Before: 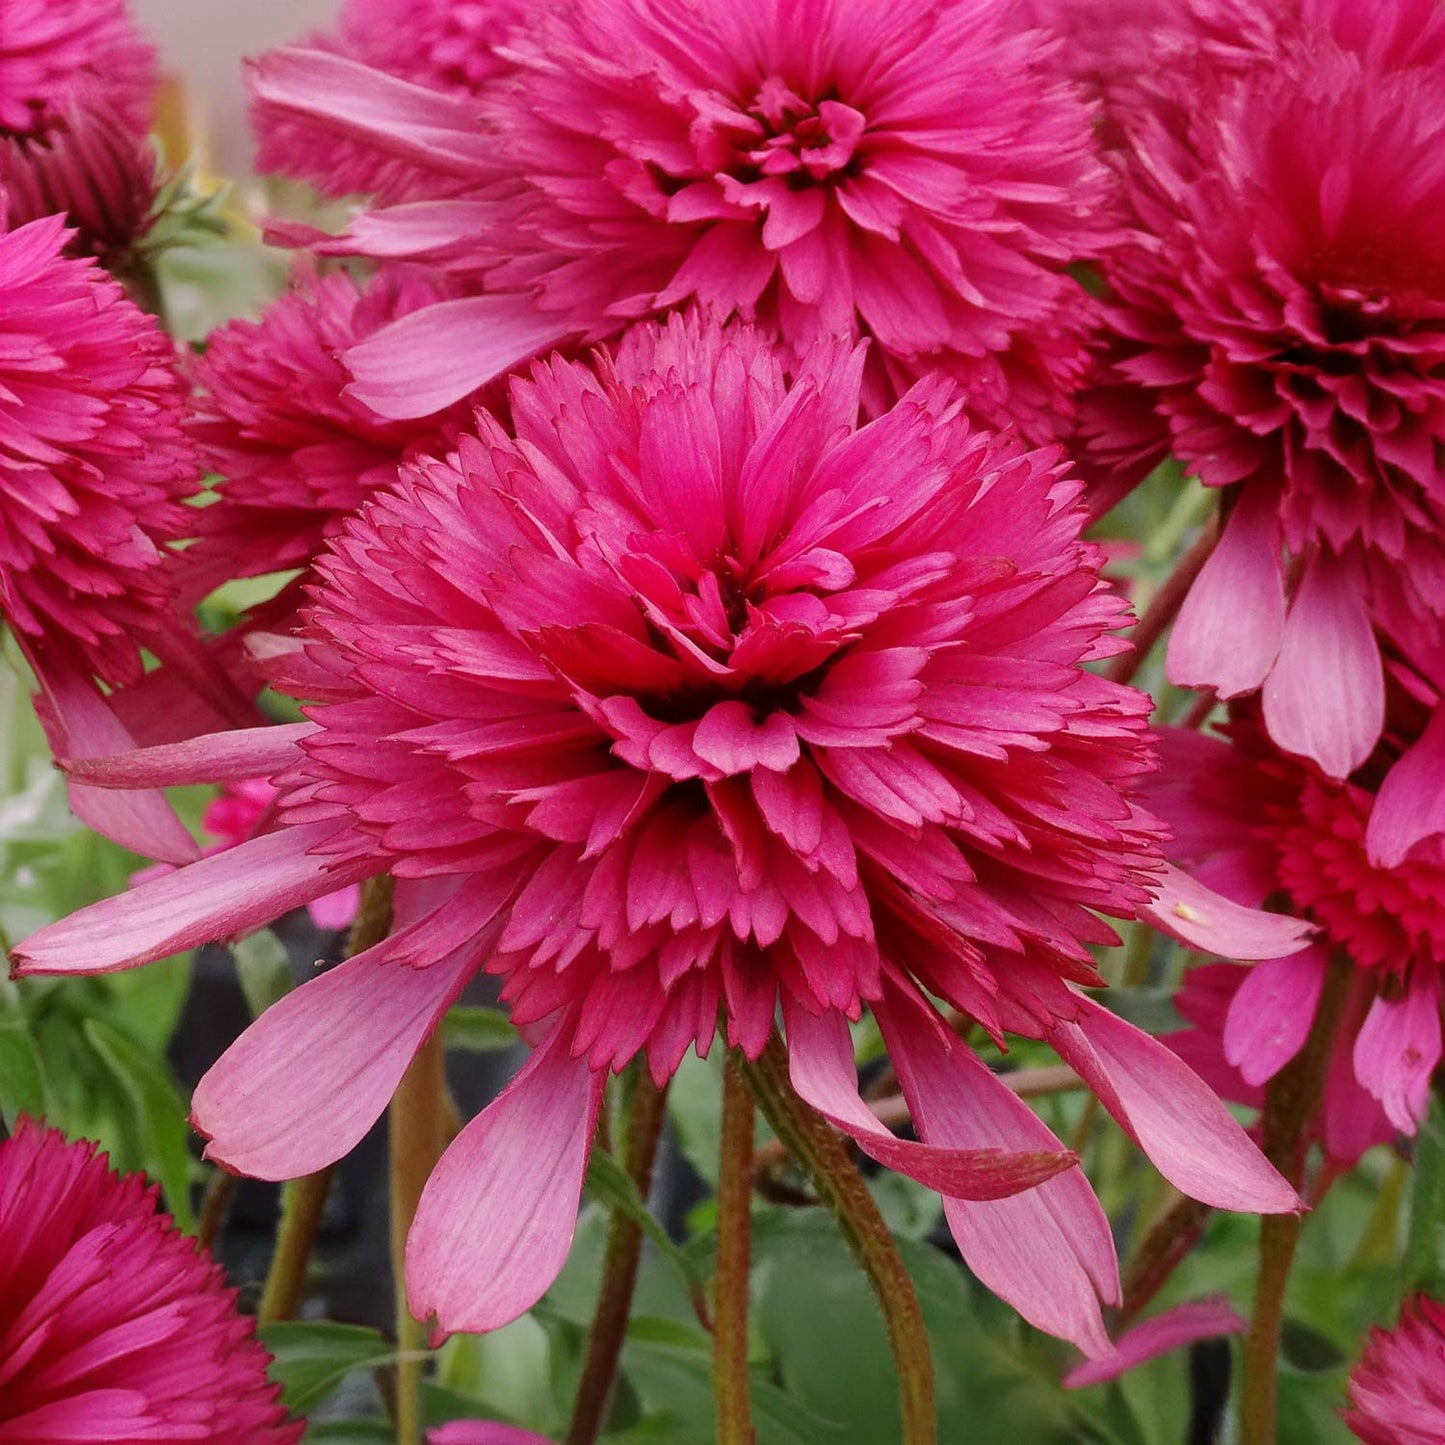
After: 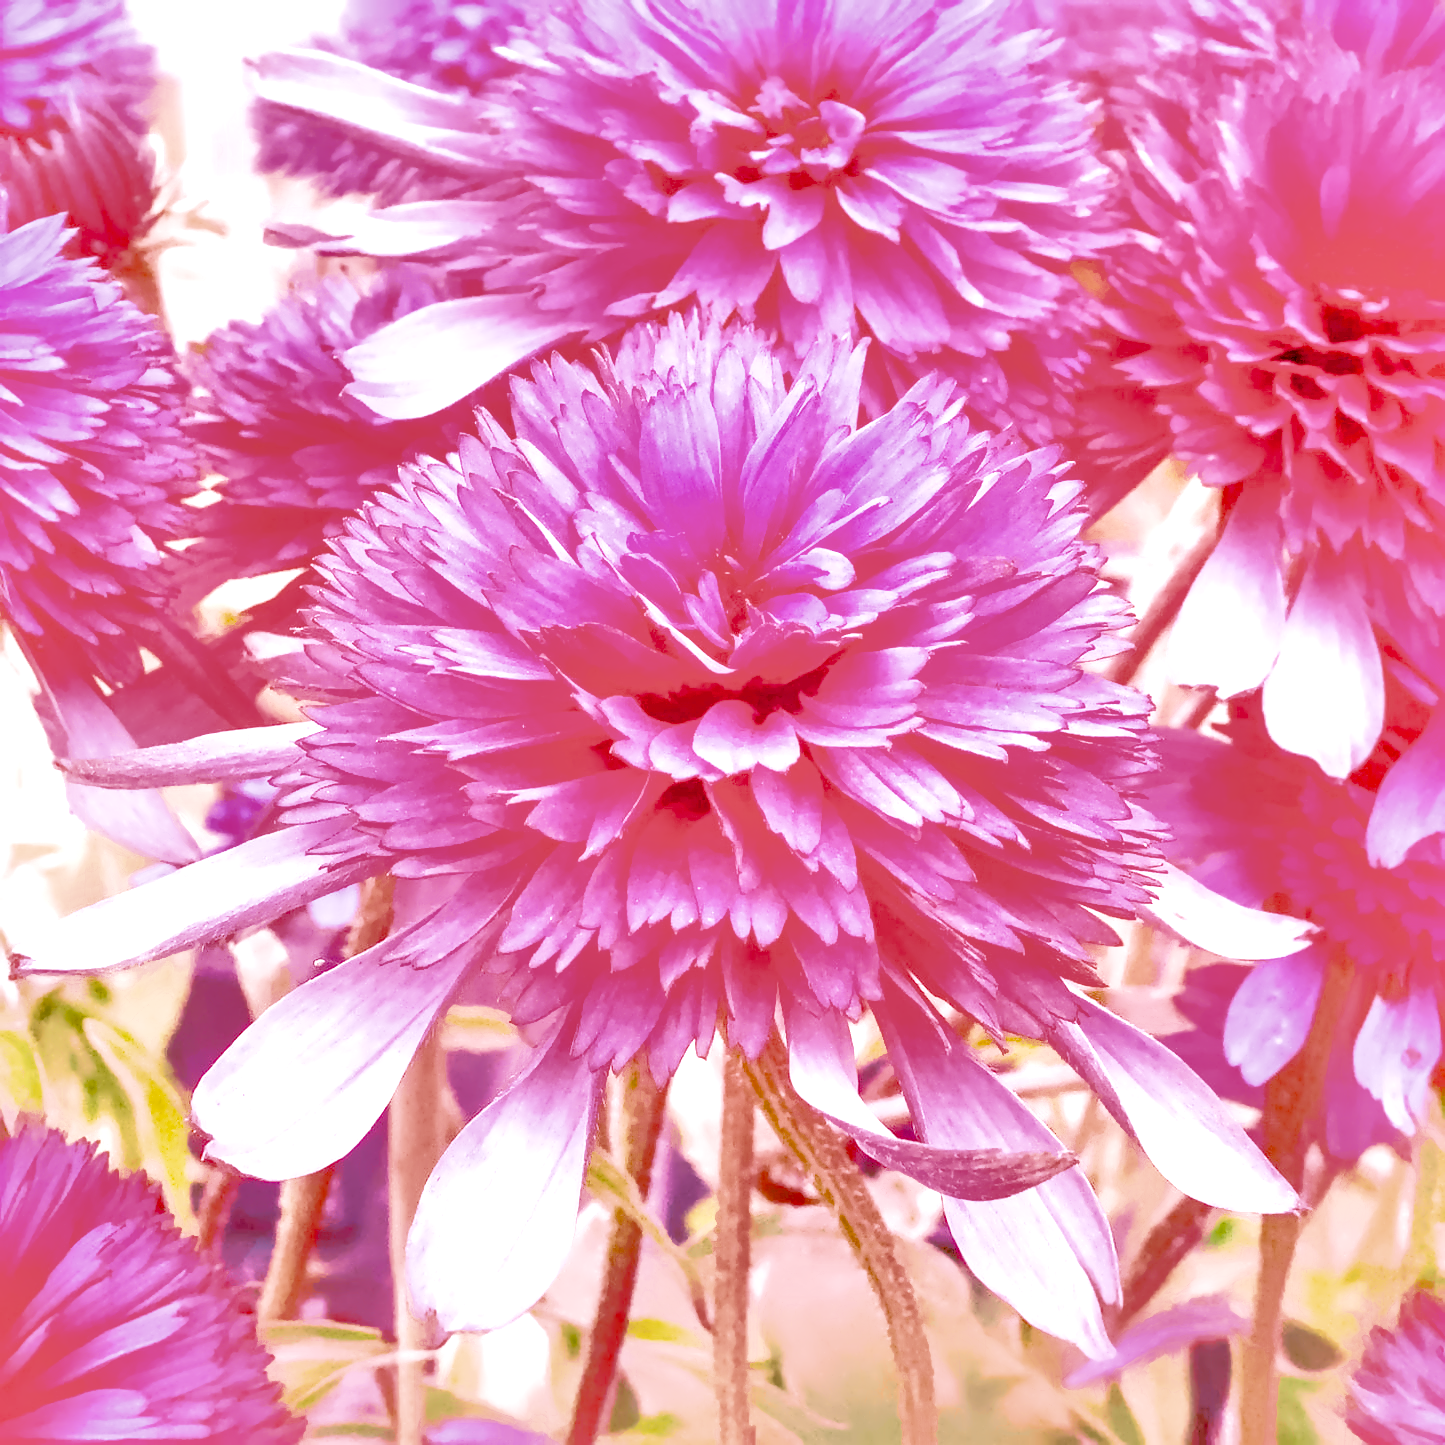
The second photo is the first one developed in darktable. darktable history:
denoise (profiled): preserve shadows 1.52, scattering 0.002, a [-1, 0, 0], compensate highlight preservation false
haze removal: compatibility mode true, adaptive false
highlight reconstruction: on, module defaults
lens correction: scale 1, crop 1, focal 16, aperture 7.1, distance 4.49, camera "Canon EOS RP", lens "Canon RF 16mm F2.8 STM"
white balance: red 2.229, blue 1.46
color balance rgb: perceptual saturation grading › global saturation 35%, perceptual saturation grading › highlights -25%, perceptual saturation grading › shadows 25%, global vibrance 10%
exposure: black level correction 0, exposure 1.45 EV, compensate exposure bias true, compensate highlight preservation false
local contrast: detail 135%, midtone range 0.75
filmic rgb: black relative exposure -14.19 EV, white relative exposure 3.39 EV, hardness 7.89, preserve chrominance max RGB
velvia: on, module defaults
tone equalizer "mask blending: all purposes": on, module defaults
shadows and highlights: highlights -60
color calibration "scene-referred default": x 0.367, y 0.379, temperature 4395.86 K
color look up table: target a [25.36, 18.13, -9.224, -13.1, 8.84, -53.4, 57.43, 14.83, 71.93, 22.98, -23.71, 19.36, 19.61, -38.34, 68.41, 4.04, 49.99, -42.77, -0.43, -0.64, -0.73, -0.15, -0.42, -0.08, 0 ×25], target b [26.3, 17.81, -41.45, 21.91, -25.4, -0.32, 90.92, -65.47, 24.23, -21.59, 57.26, 67.86, -69.55, 31.37, 36.13, 79.82, -14.57, -42.78, 1.19, -0.34, -0.5, -0.27, -1.23, -0.97, 0 ×25], num patches 24
